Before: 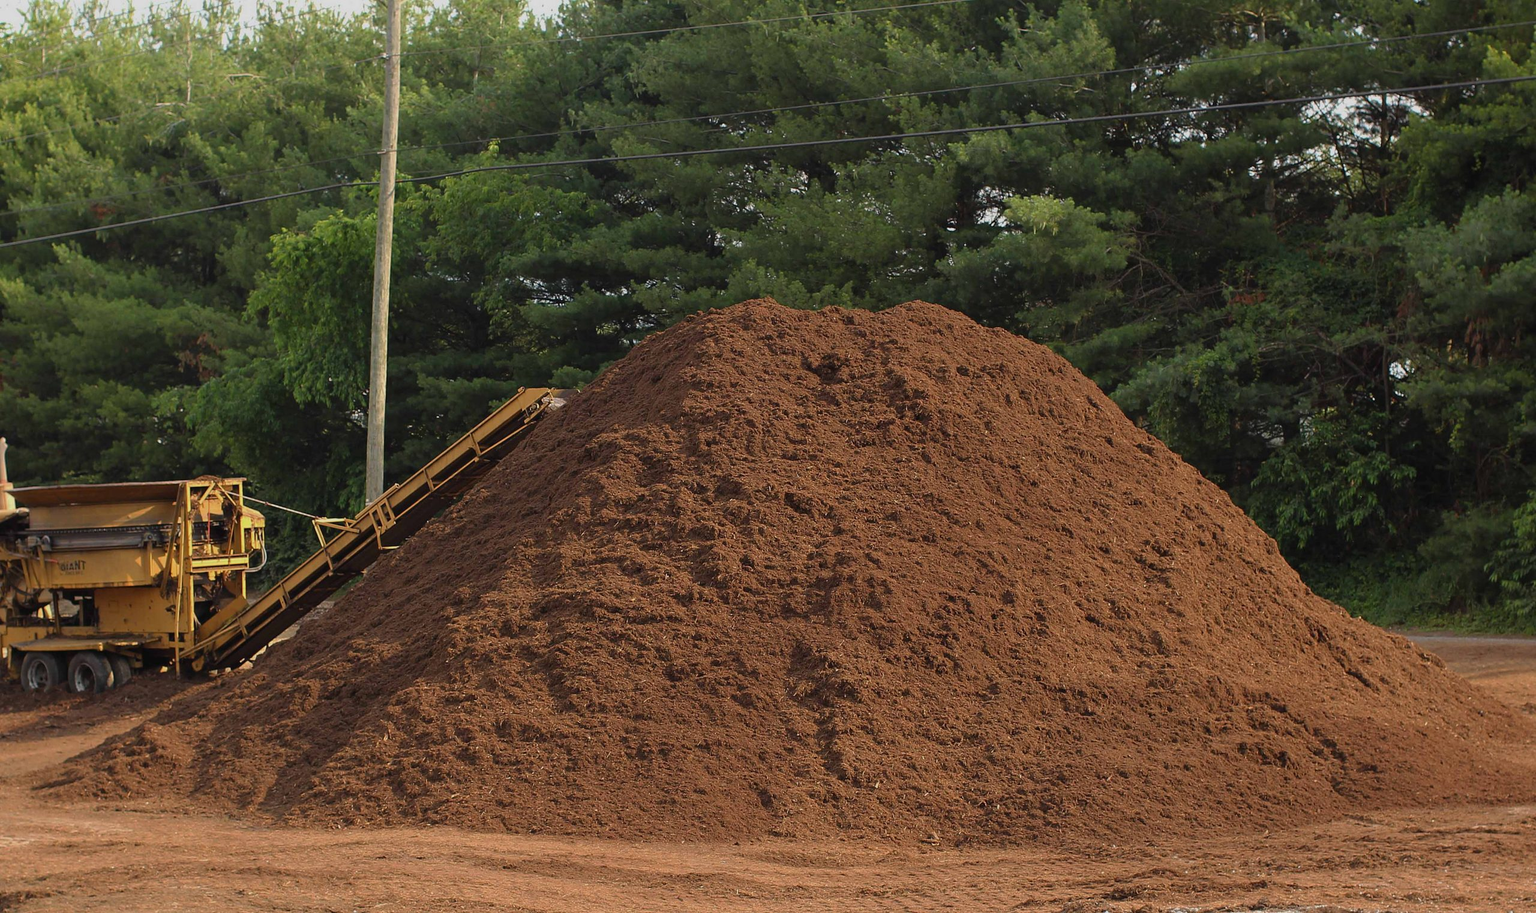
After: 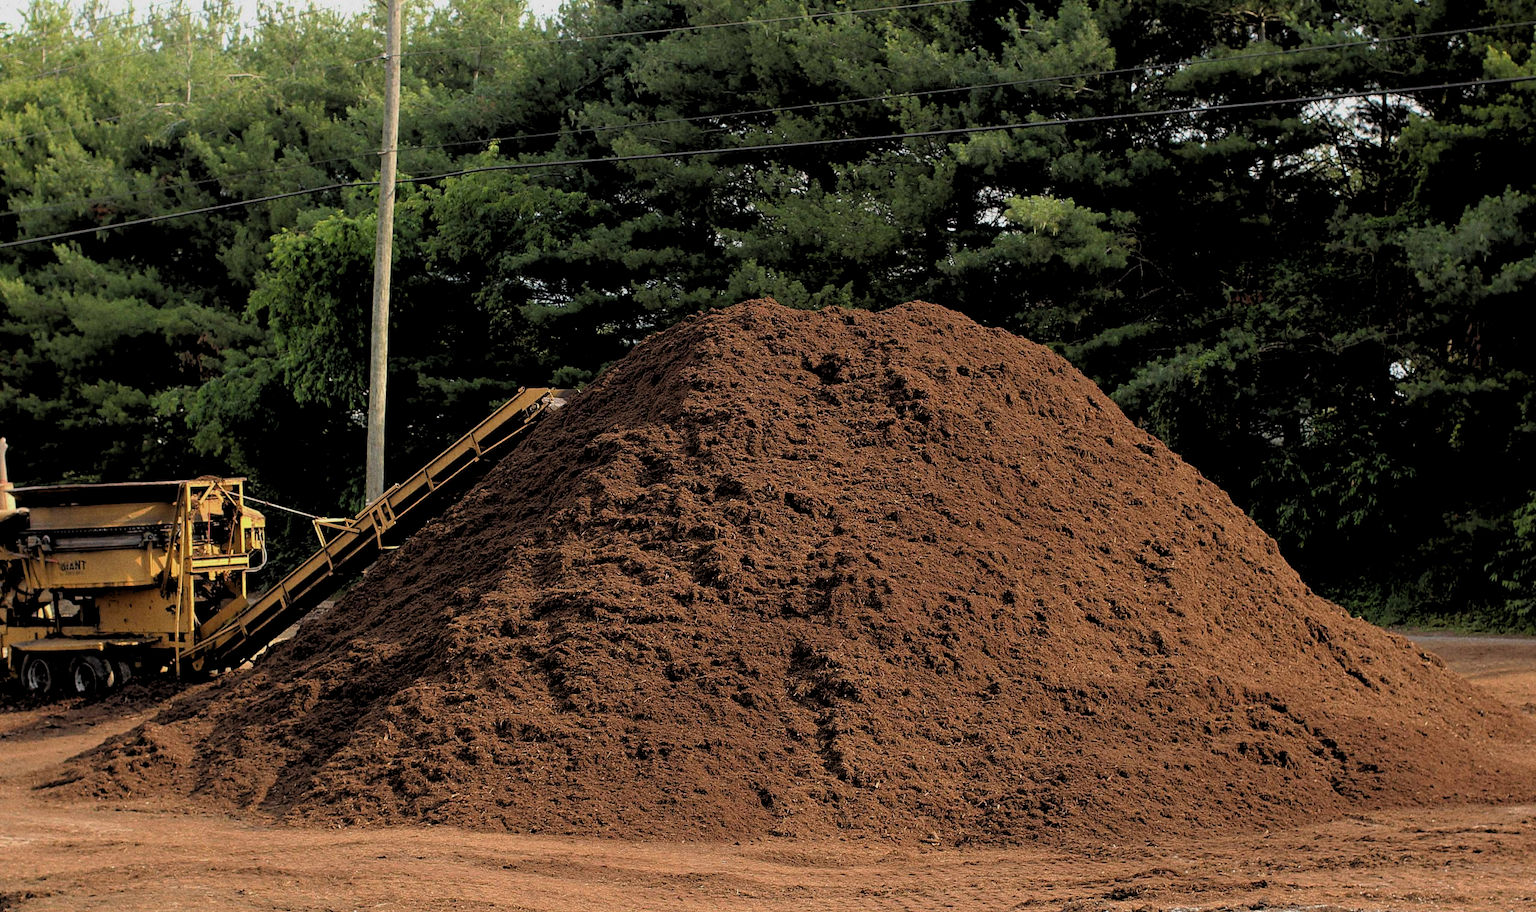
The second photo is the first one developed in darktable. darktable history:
grain: on, module defaults
rgb levels: levels [[0.029, 0.461, 0.922], [0, 0.5, 1], [0, 0.5, 1]]
